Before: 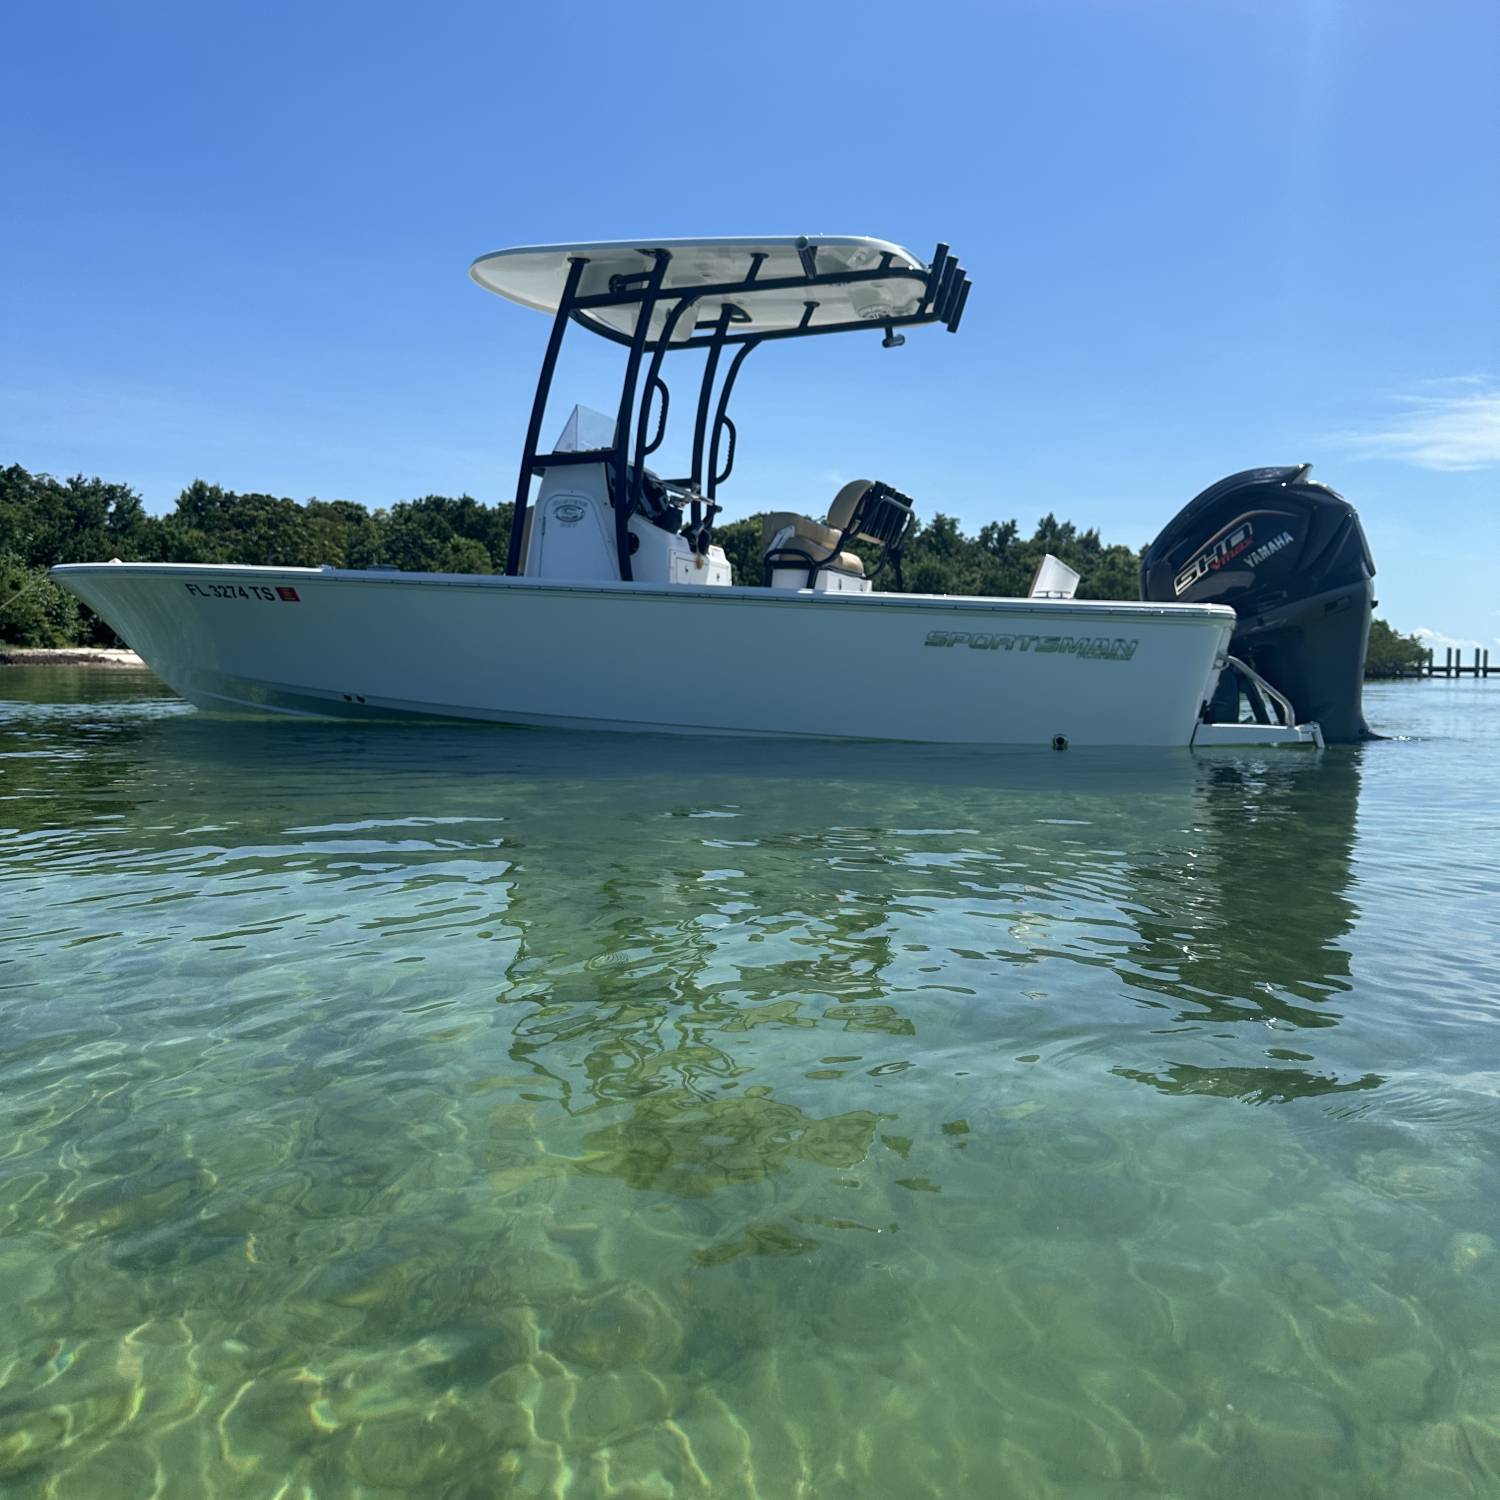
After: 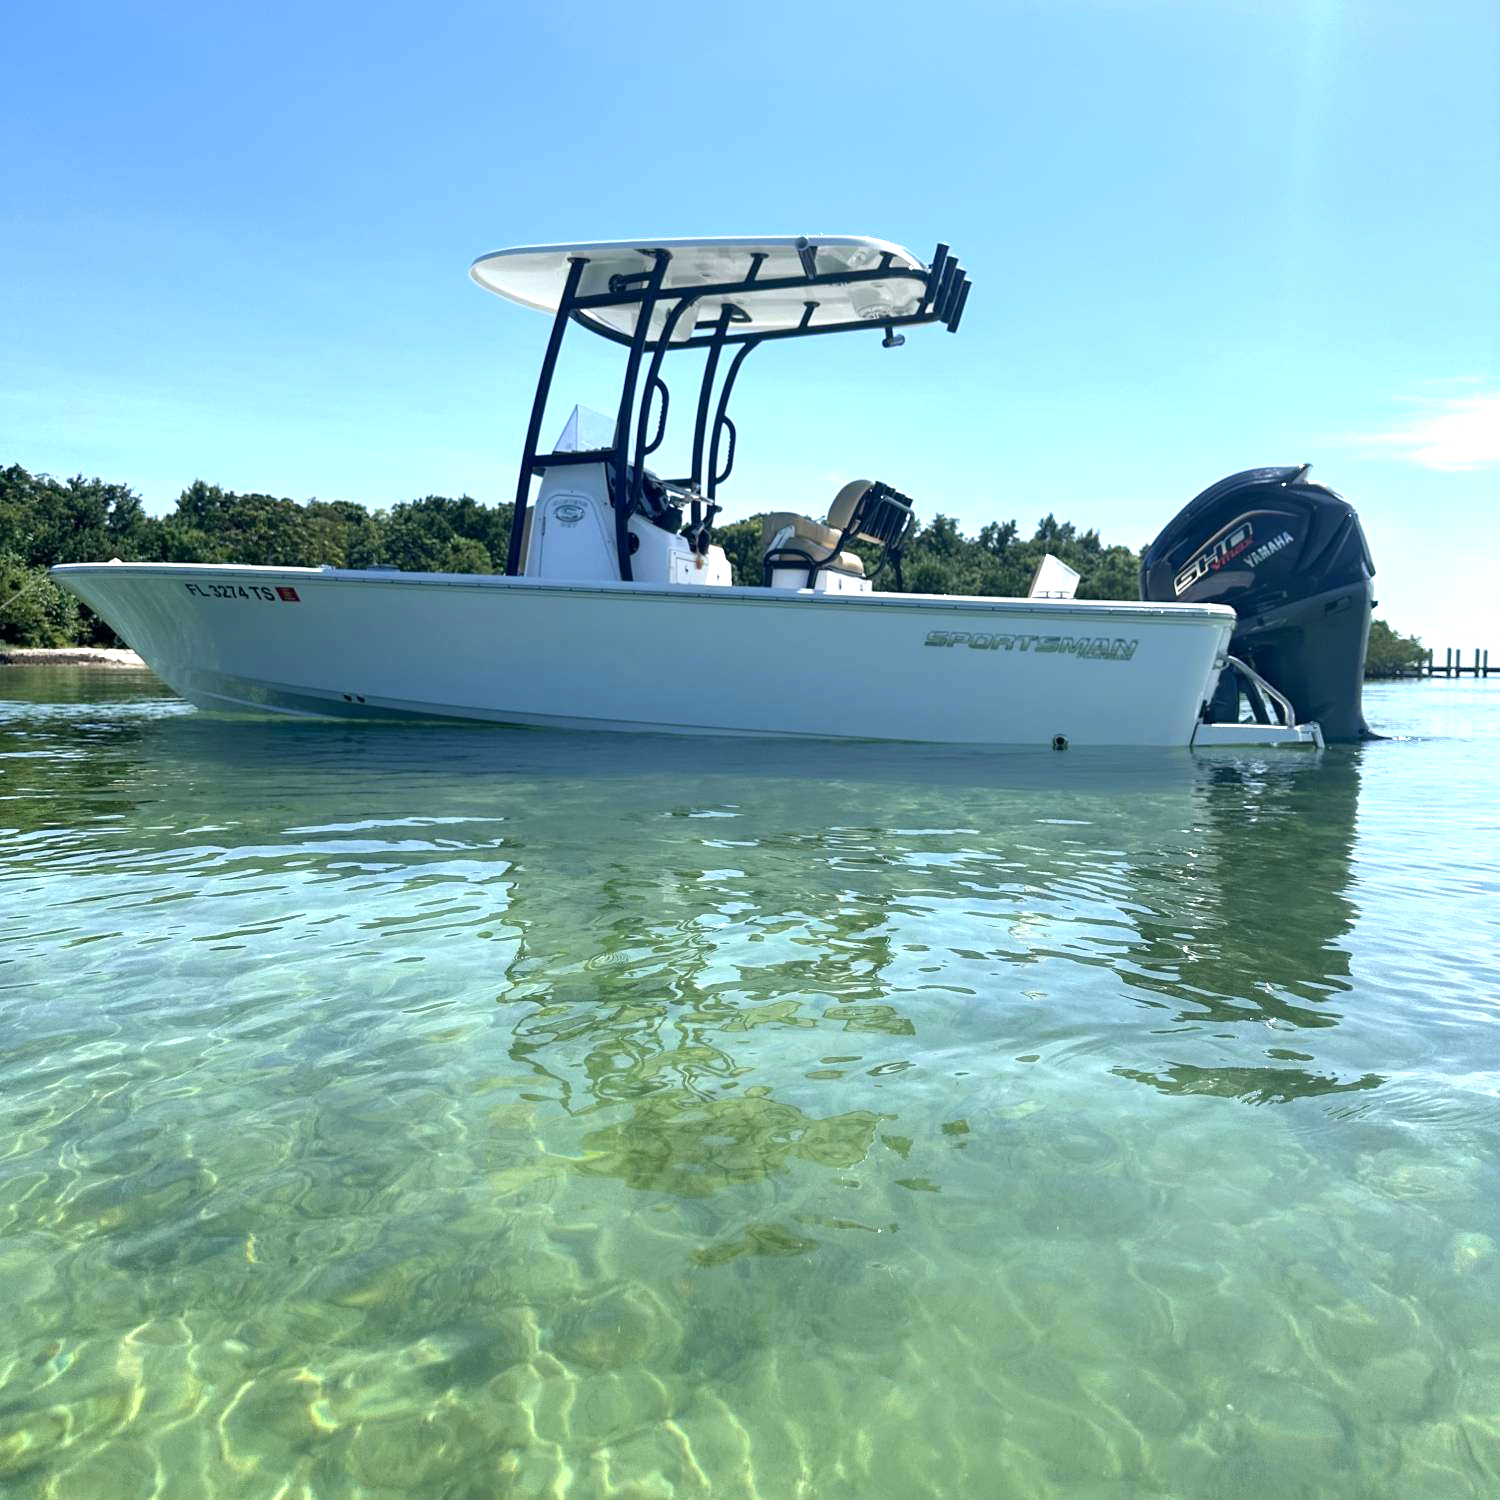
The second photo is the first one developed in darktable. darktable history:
exposure: black level correction 0.001, exposure 0.961 EV, compensate highlight preservation false
